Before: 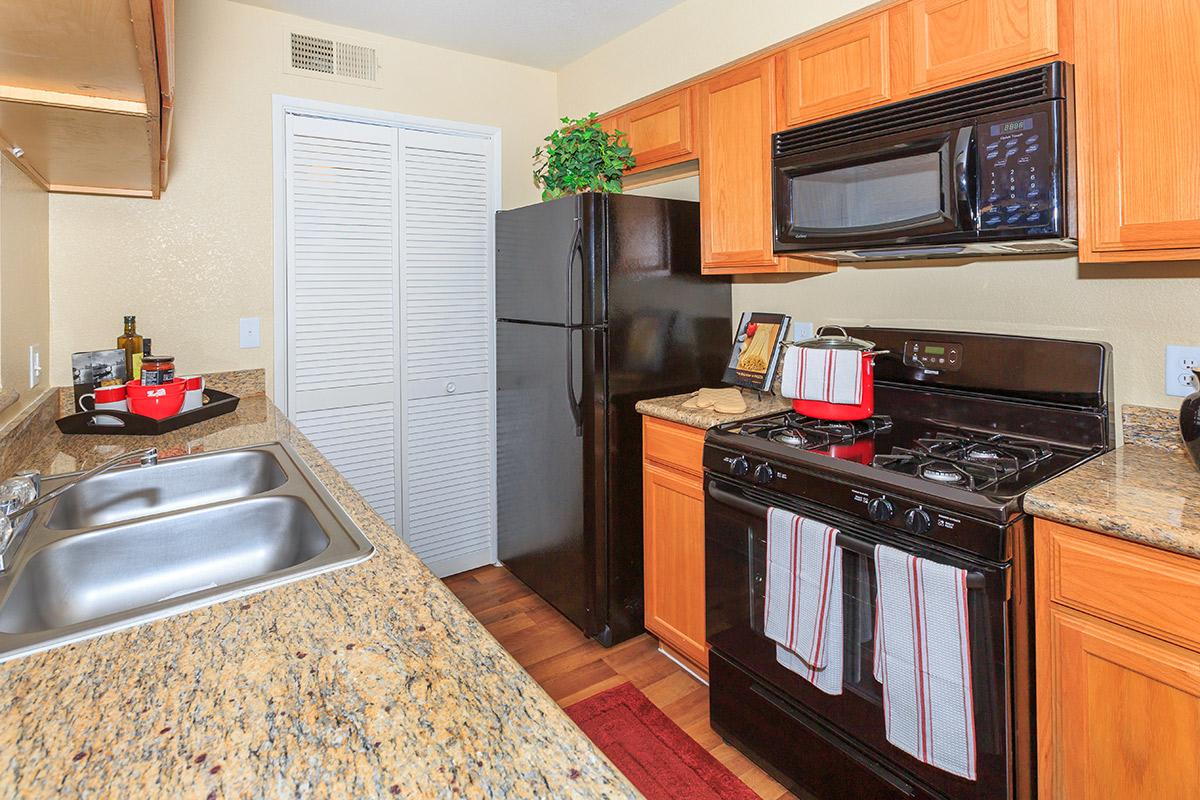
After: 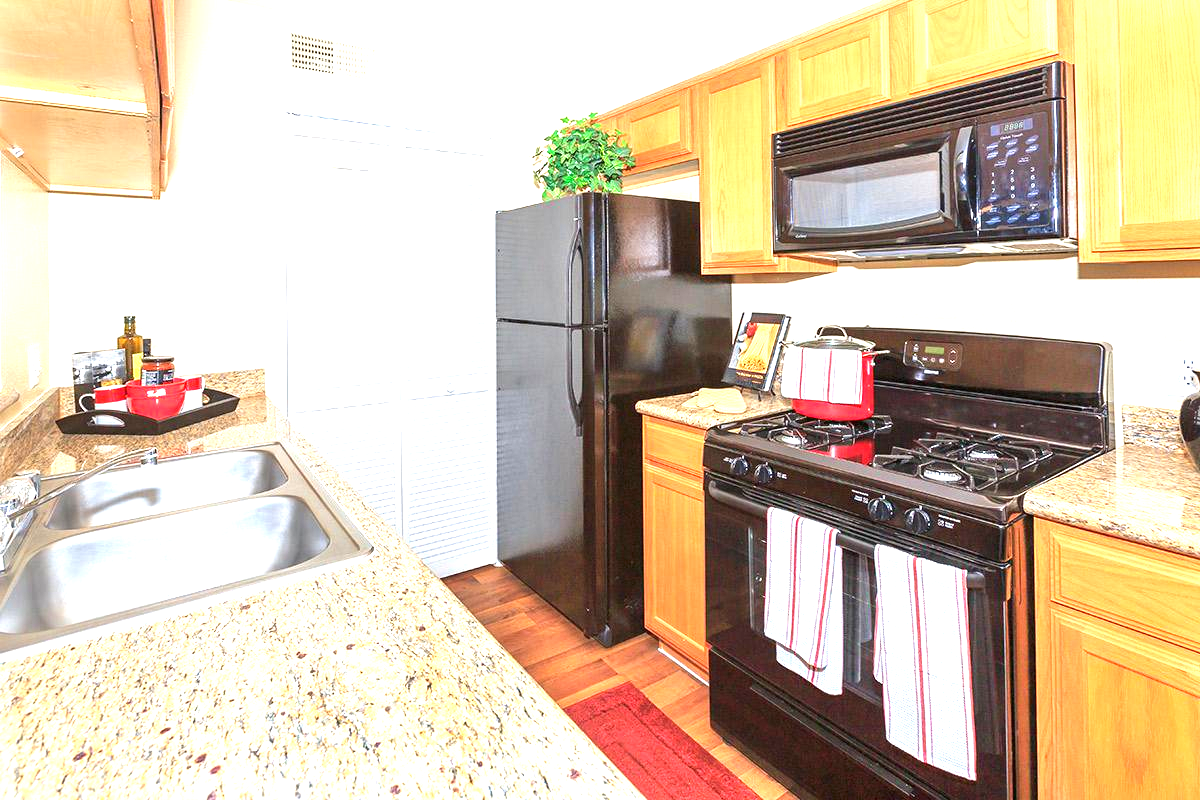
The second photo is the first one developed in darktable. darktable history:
exposure: black level correction 0, exposure 1.446 EV, compensate highlight preservation false
